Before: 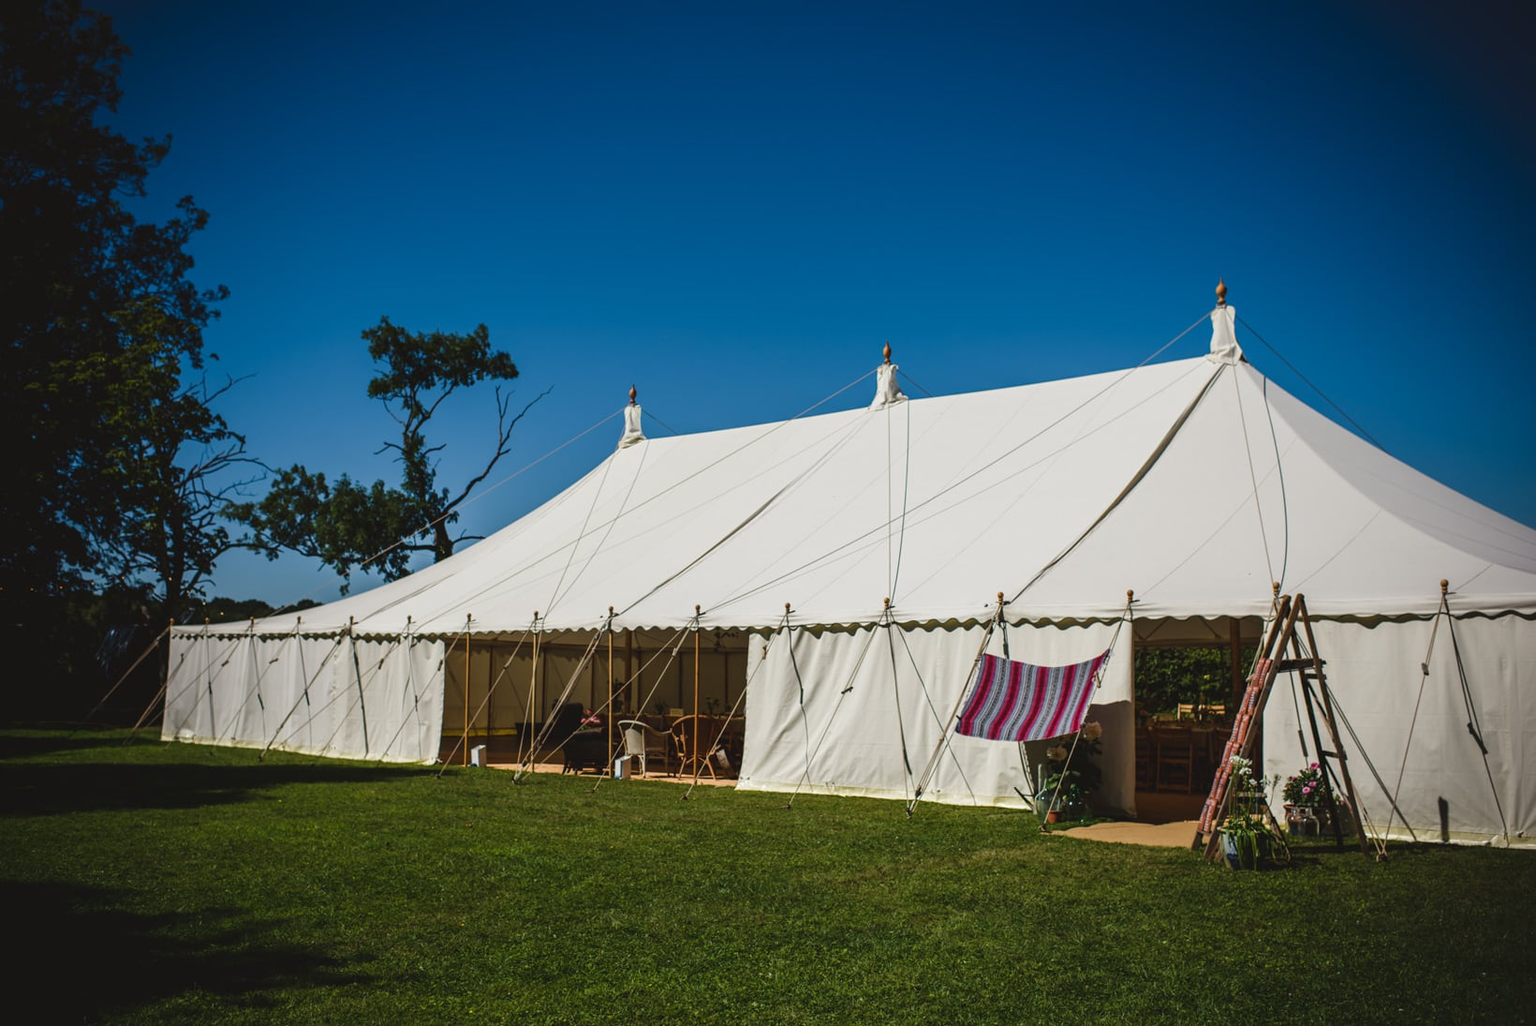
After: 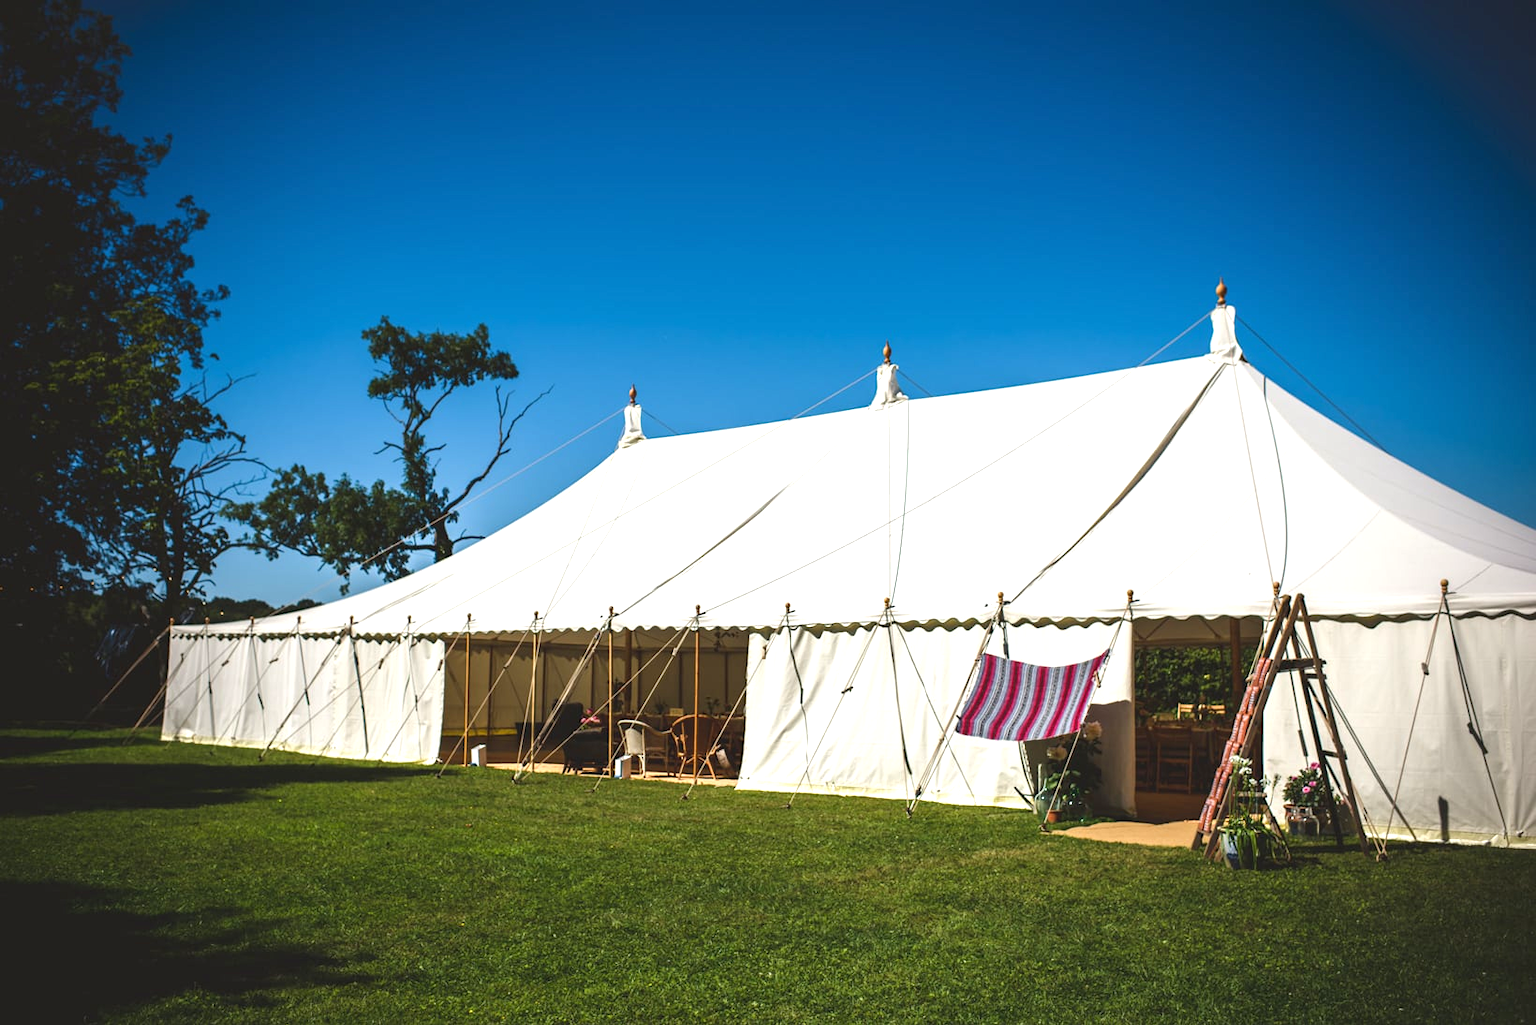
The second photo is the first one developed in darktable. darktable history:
exposure: black level correction 0, exposure 0.95 EV, compensate exposure bias true, compensate highlight preservation false
